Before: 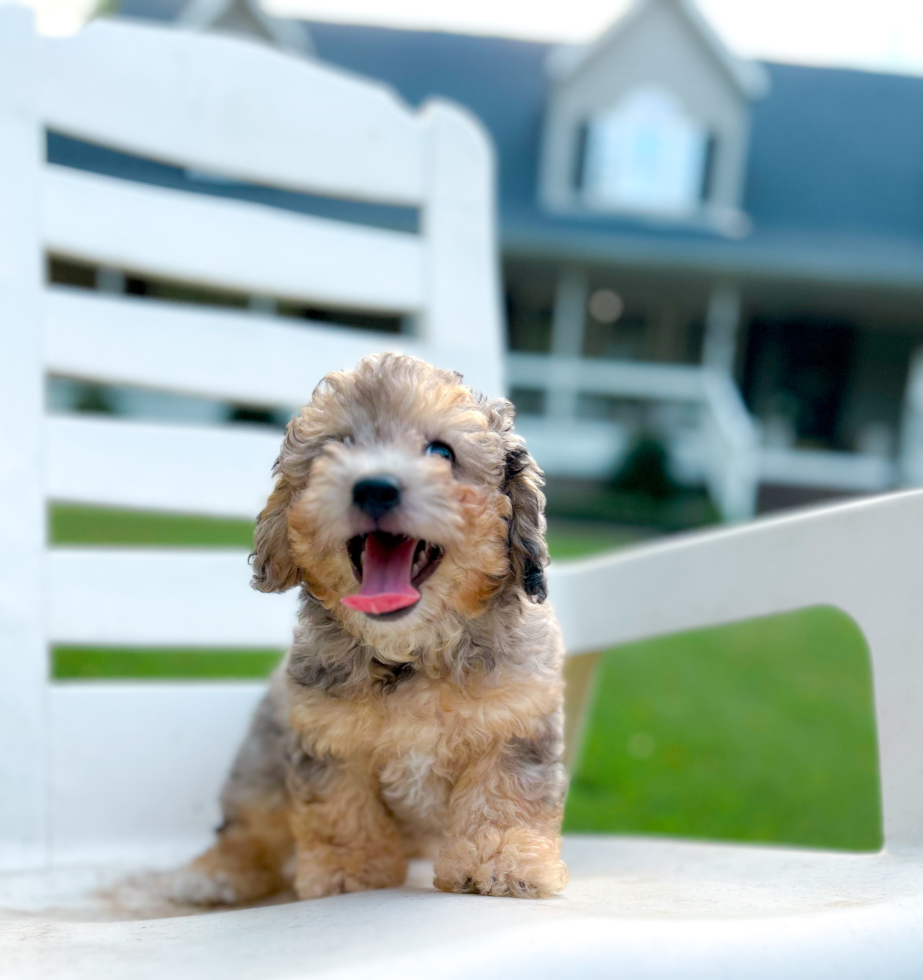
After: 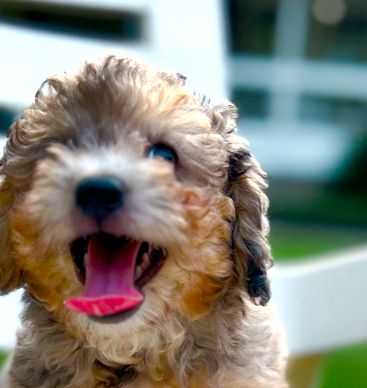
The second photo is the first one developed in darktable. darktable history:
crop: left 30.032%, top 30.489%, right 30.119%, bottom 29.825%
tone equalizer: -8 EV -0.395 EV, -7 EV -0.418 EV, -6 EV -0.346 EV, -5 EV -0.253 EV, -3 EV 0.22 EV, -2 EV 0.314 EV, -1 EV 0.381 EV, +0 EV 0.392 EV, mask exposure compensation -0.511 EV
shadows and highlights: radius 124.52, shadows 98.28, white point adjustment -3.02, highlights -98.37, soften with gaussian
color balance rgb: perceptual saturation grading › global saturation 23.292%, perceptual saturation grading › highlights -23.38%, perceptual saturation grading › mid-tones 24.002%, perceptual saturation grading › shadows 39.332%
